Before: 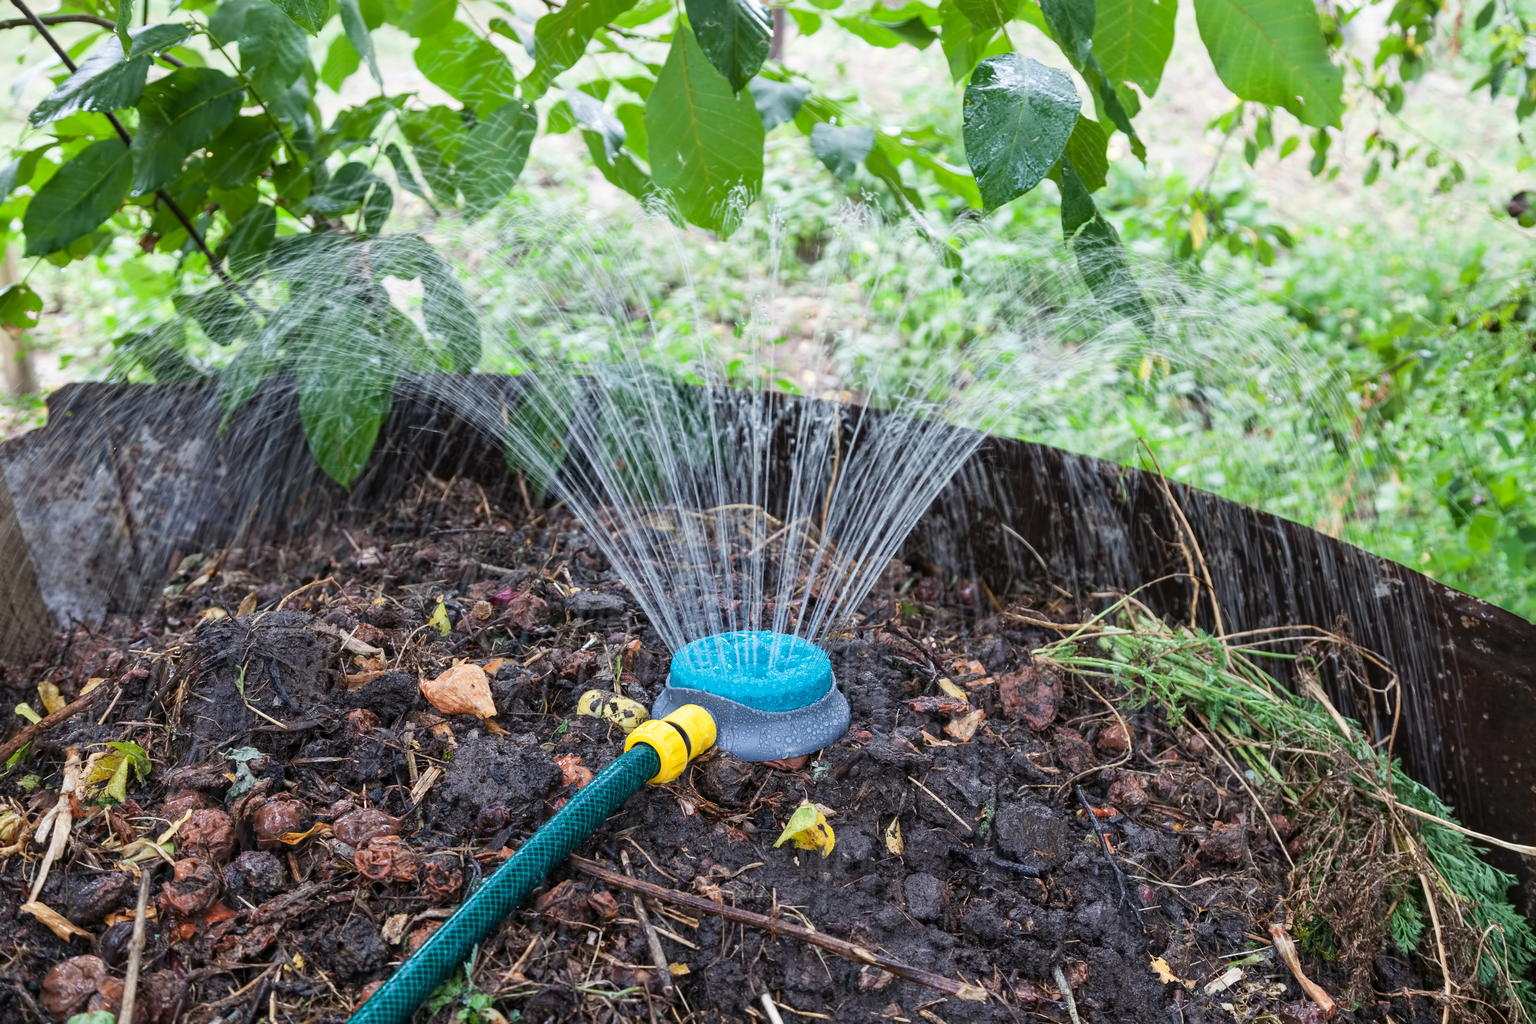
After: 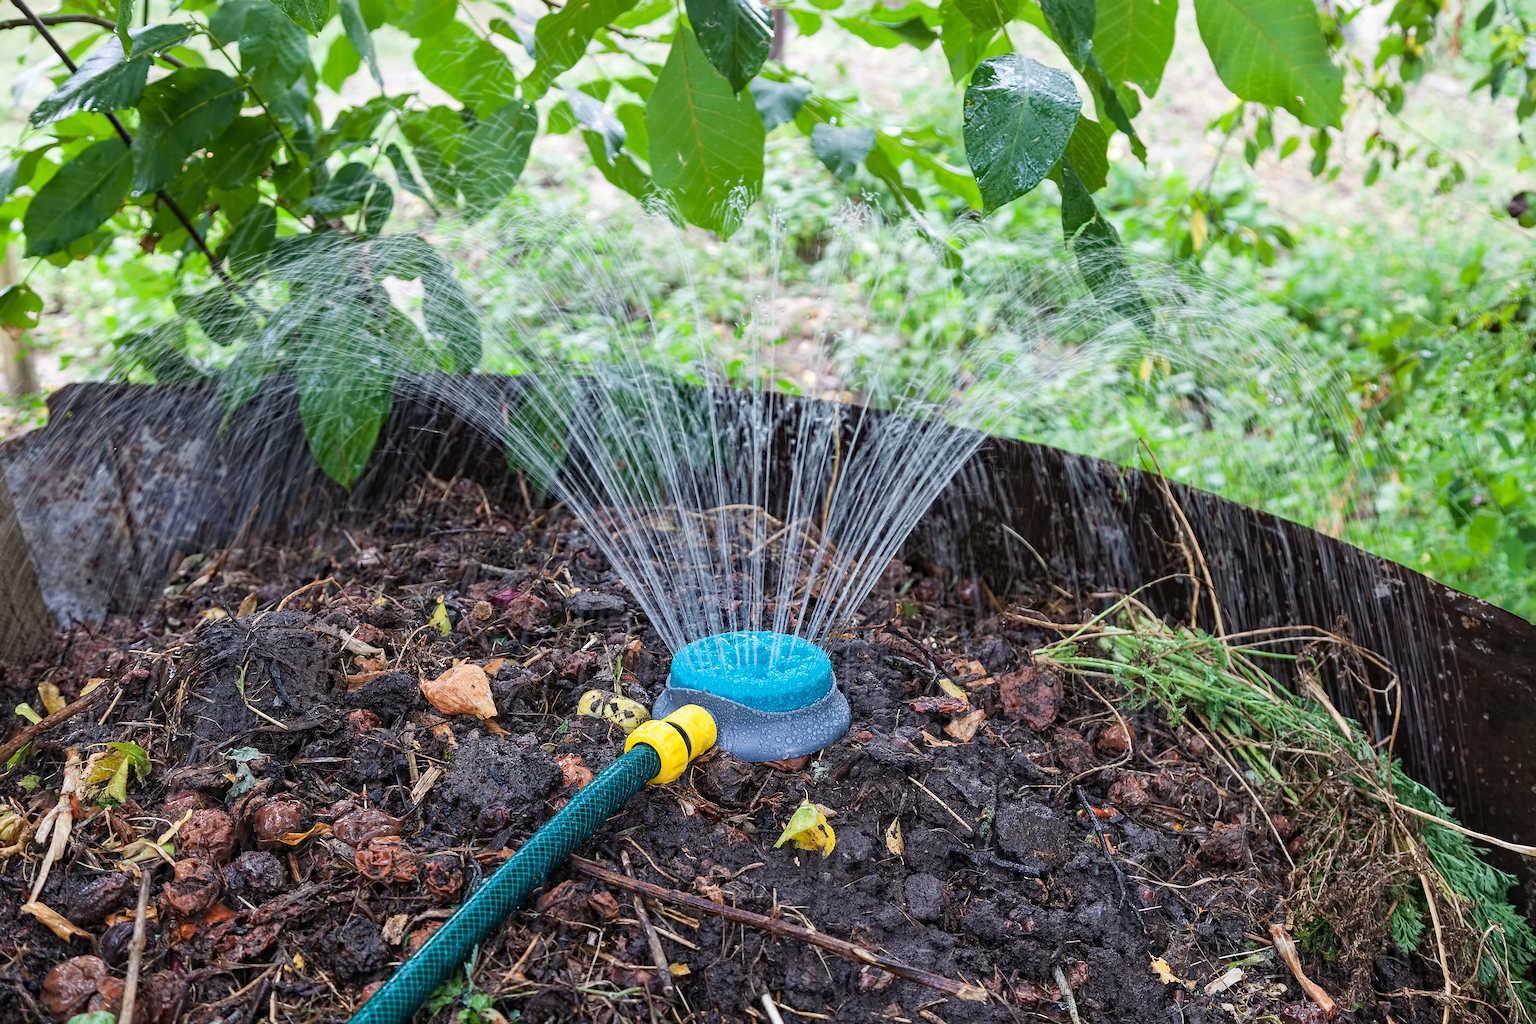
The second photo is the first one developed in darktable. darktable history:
sharpen: radius 1.347, amount 1.239, threshold 0.647
haze removal: compatibility mode true, adaptive false
